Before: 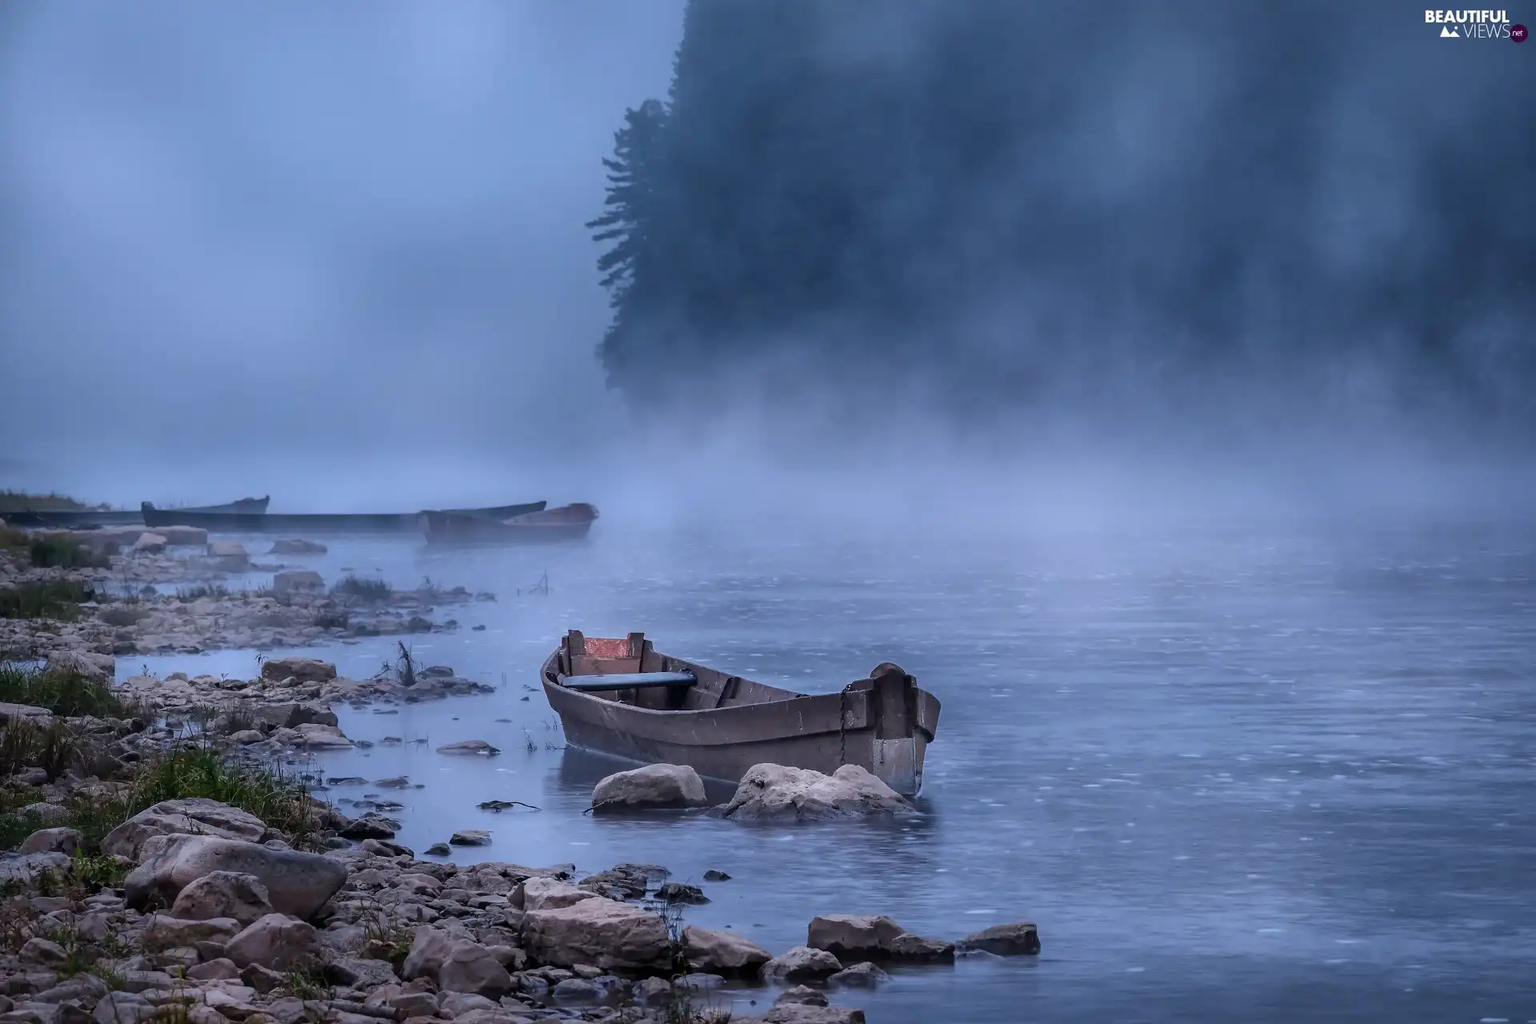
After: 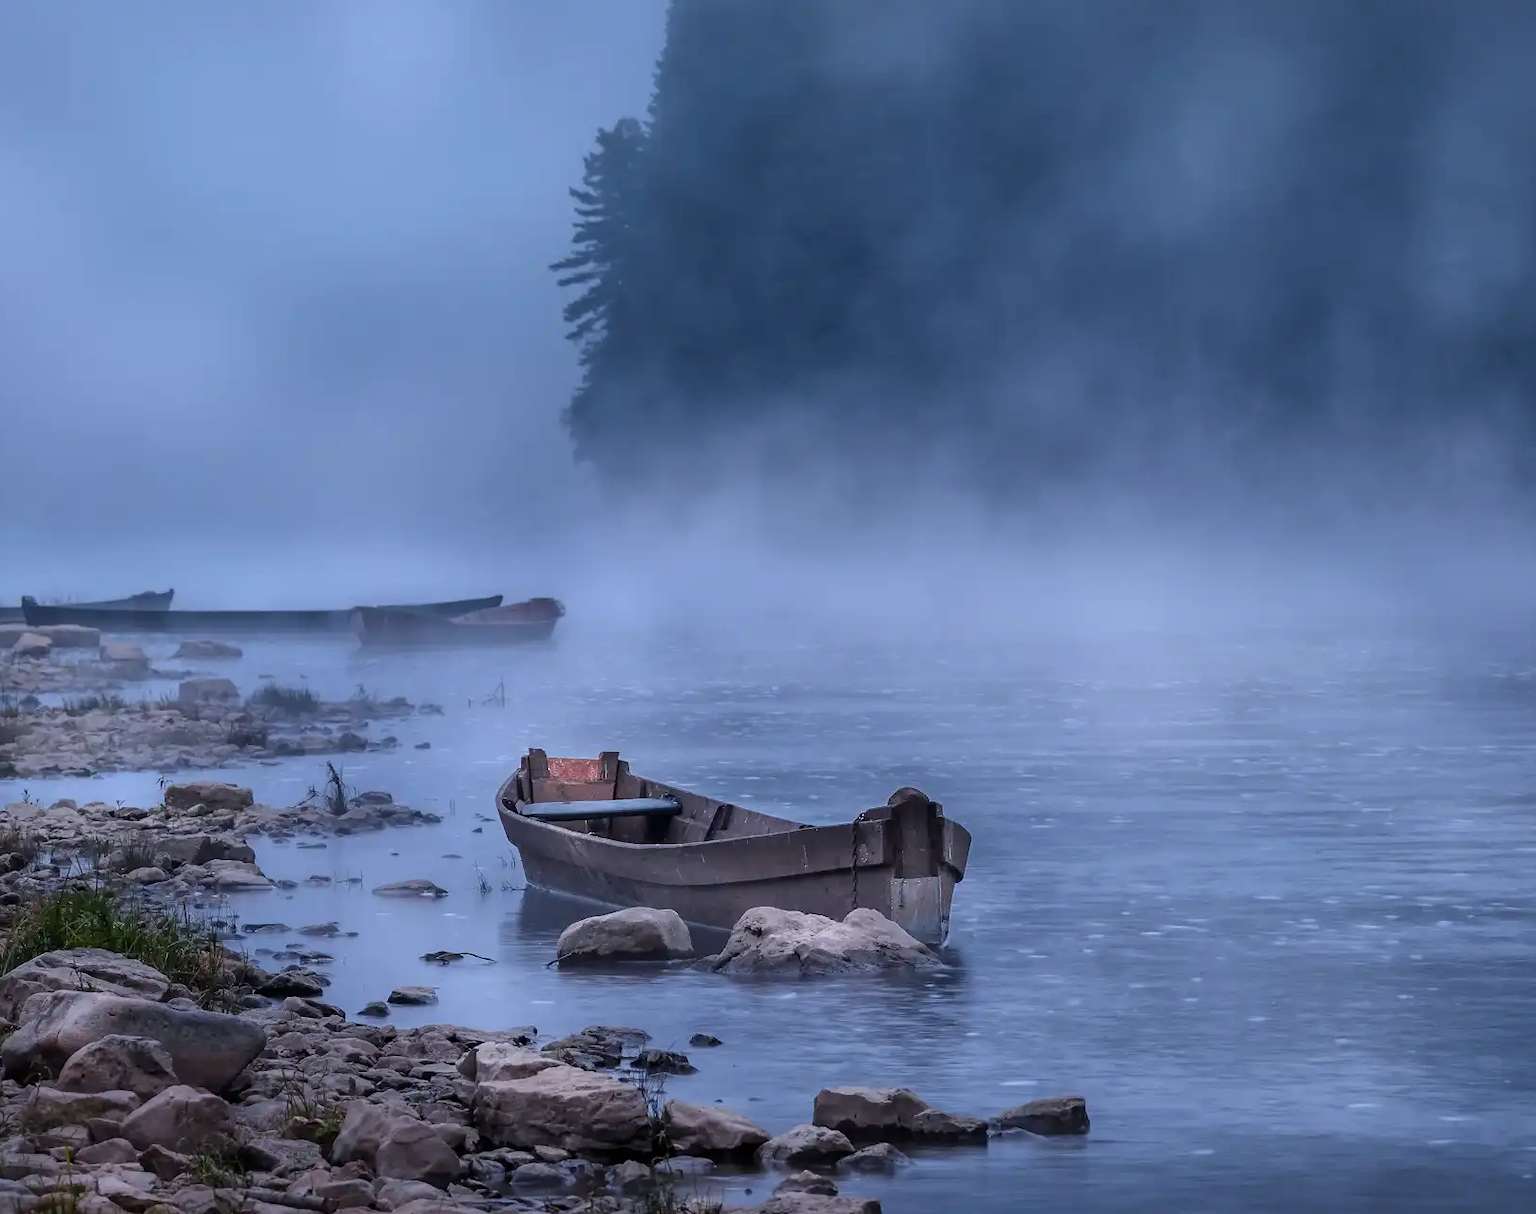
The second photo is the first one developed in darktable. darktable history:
crop: left 8.026%, right 7.374%
sharpen: radius 5.325, amount 0.312, threshold 26.433
